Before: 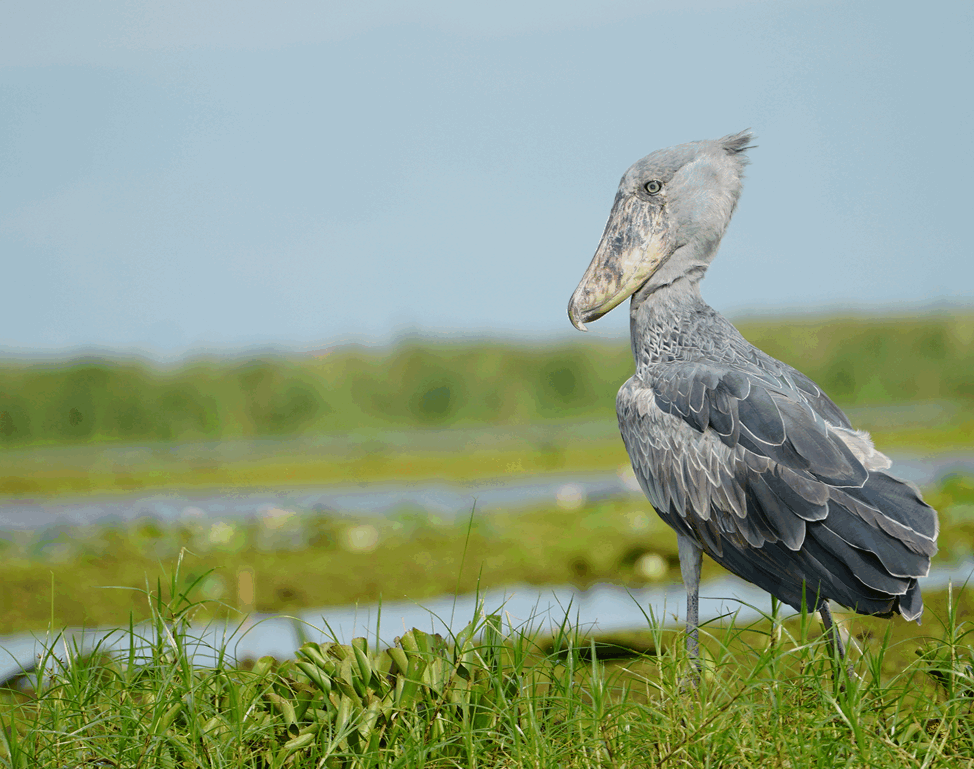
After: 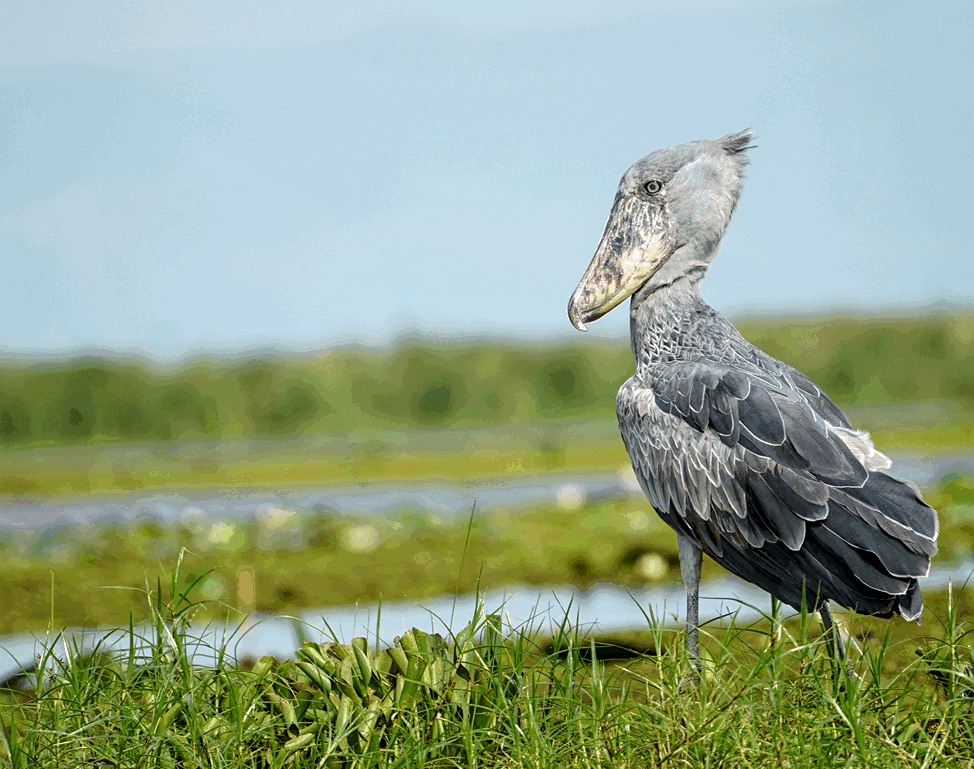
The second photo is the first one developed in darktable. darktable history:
local contrast: on, module defaults
levels: levels [0.052, 0.496, 0.908]
sharpen: amount 0.2
